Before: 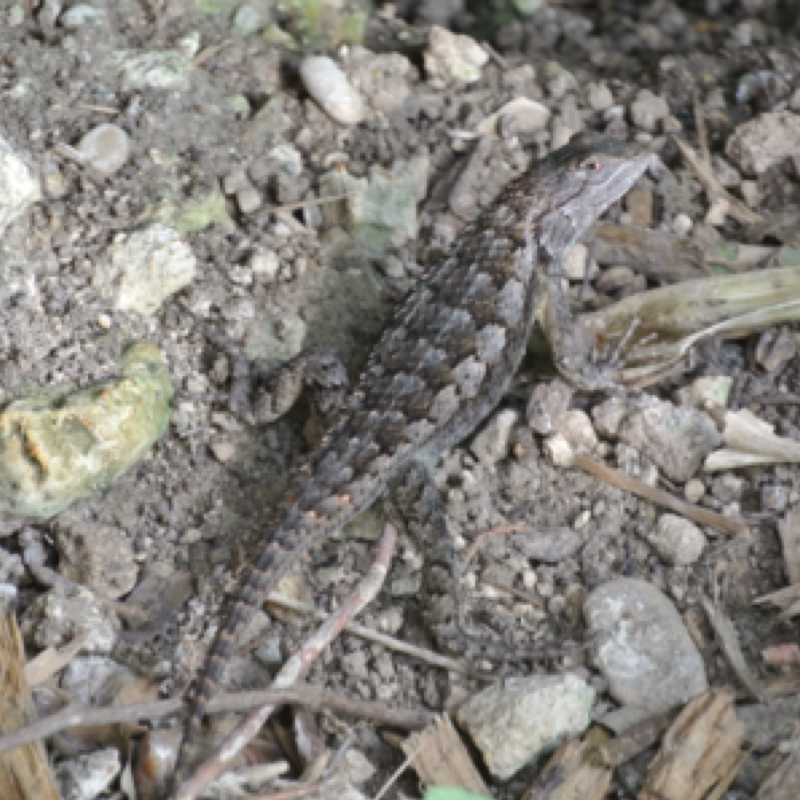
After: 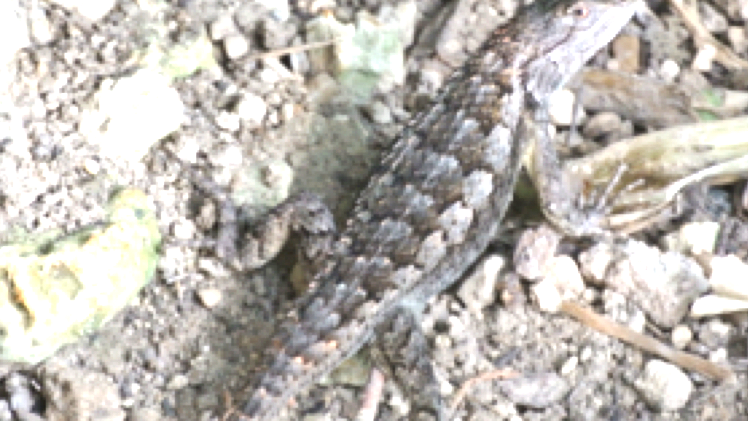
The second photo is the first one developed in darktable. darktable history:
exposure: black level correction 0, exposure 1.199 EV, compensate exposure bias true, compensate highlight preservation false
crop: left 1.747%, top 19.257%, right 4.685%, bottom 28.096%
velvia: strength 8.57%
